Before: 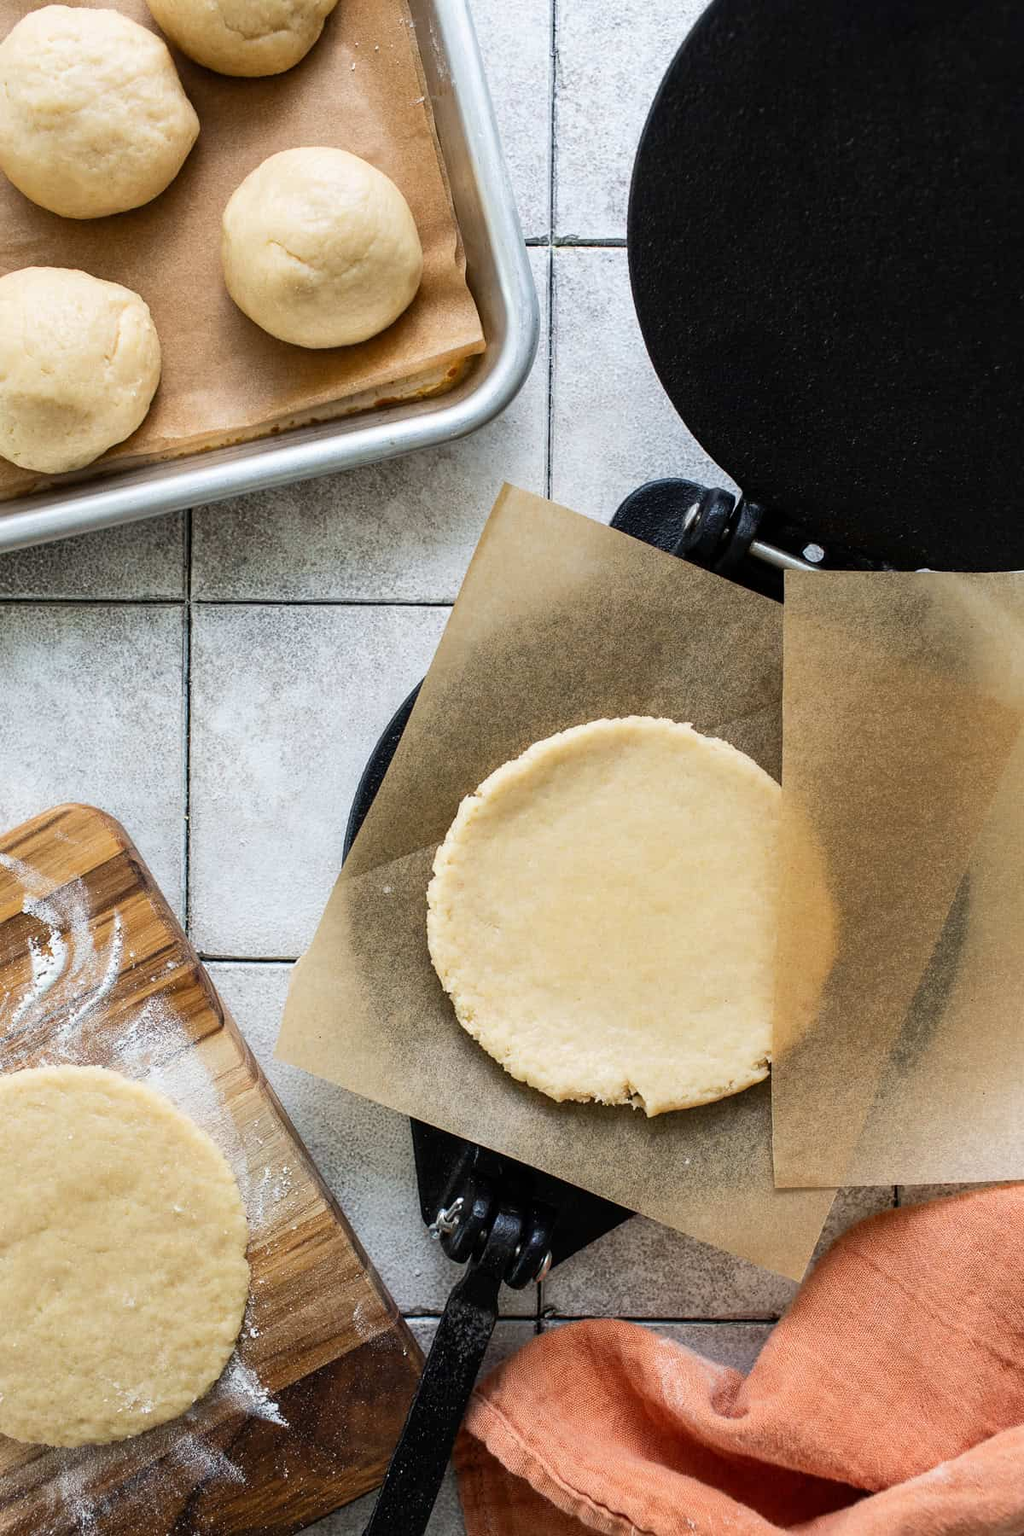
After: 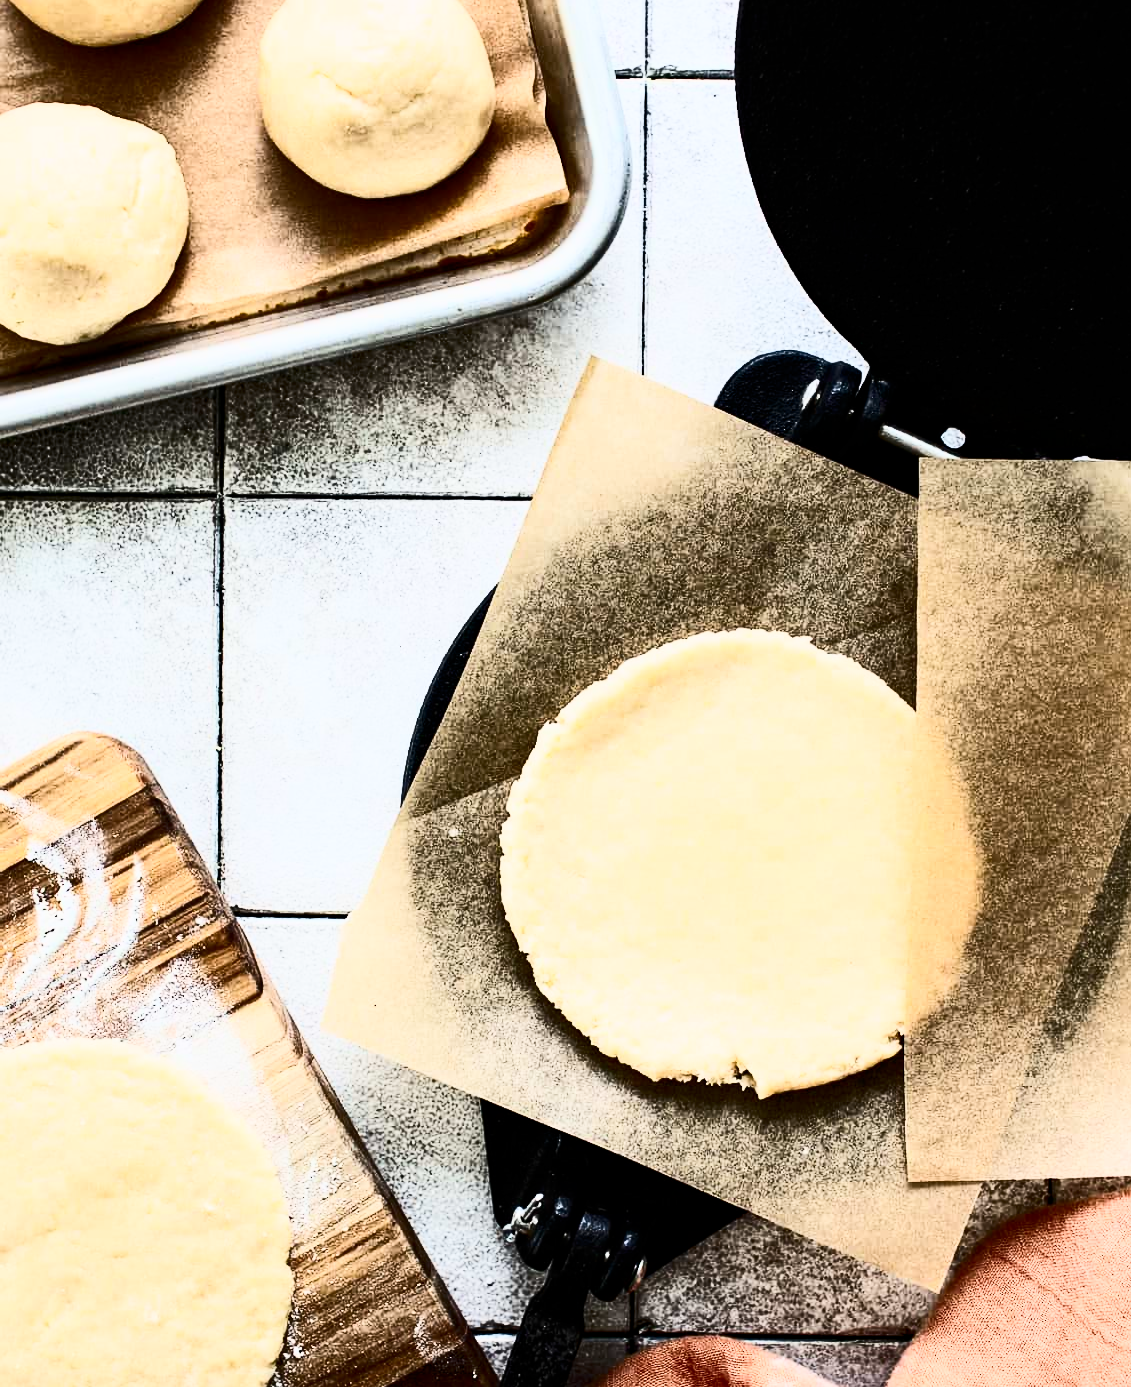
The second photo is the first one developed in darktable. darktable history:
haze removal: compatibility mode true, adaptive false
filmic rgb: black relative exposure -7.15 EV, white relative exposure 5.36 EV, hardness 3.02
crop and rotate: angle 0.03°, top 11.643%, right 5.651%, bottom 11.189%
contrast brightness saturation: contrast 0.93, brightness 0.2
